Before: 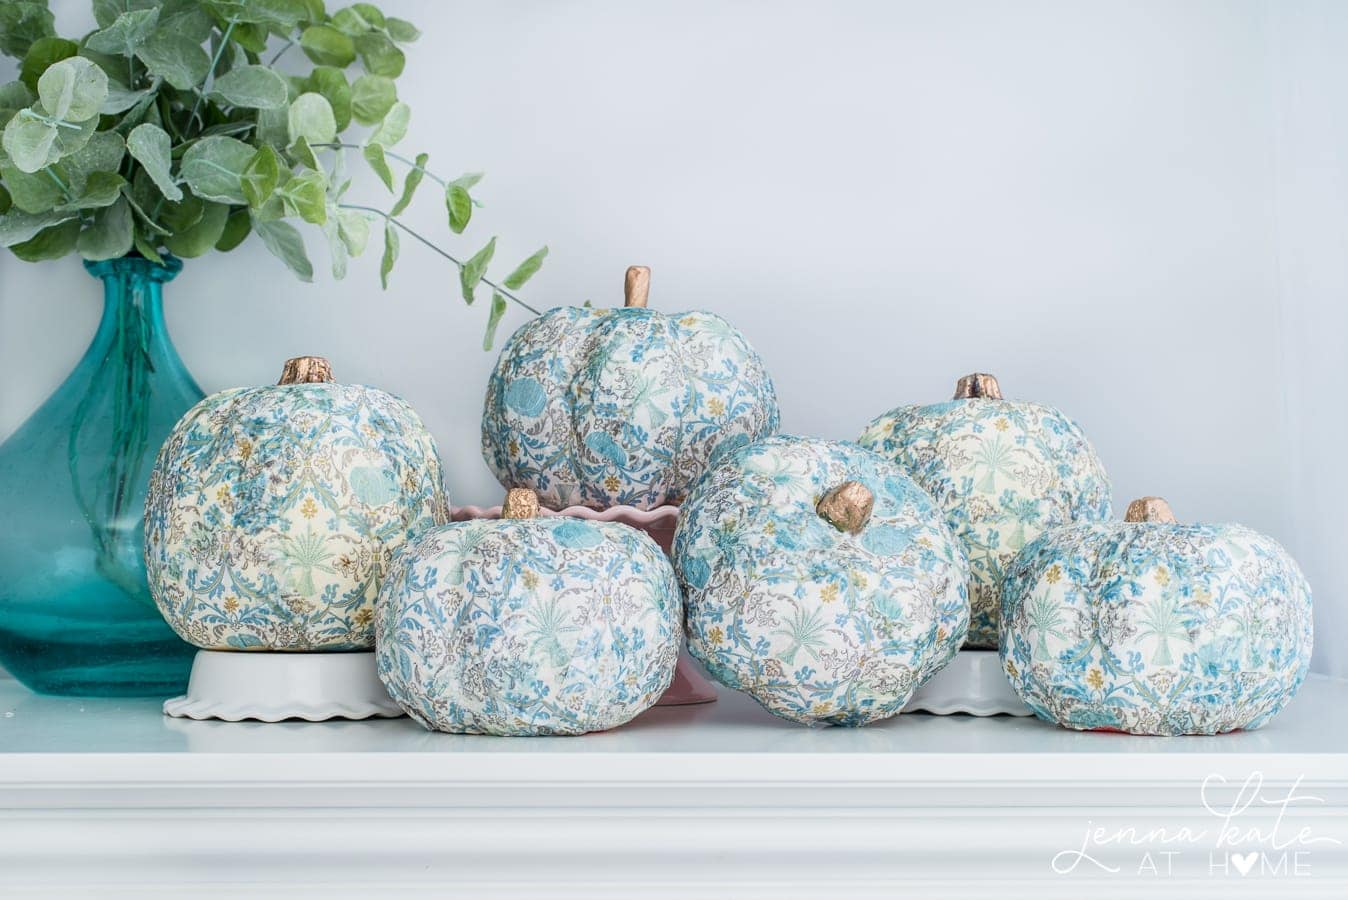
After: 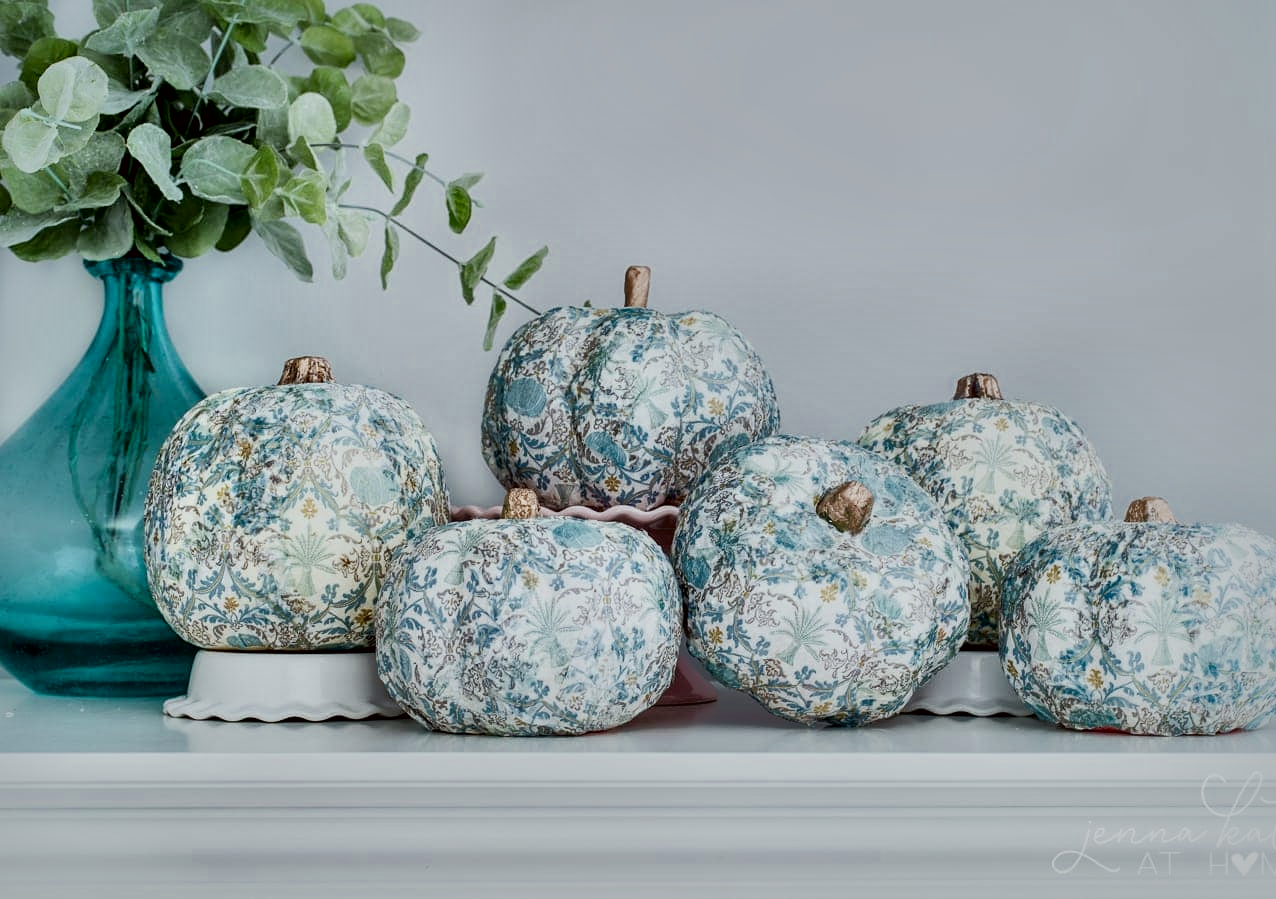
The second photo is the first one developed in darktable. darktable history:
color correction: highlights a* -2.76, highlights b* -2.31, shadows a* 2.43, shadows b* 2.63
local contrast: mode bilateral grid, contrast 44, coarseness 70, detail 215%, midtone range 0.2
crop and rotate: left 0%, right 5.338%
filmic rgb: black relative exposure -6.13 EV, white relative exposure 6.98 EV, hardness 2.26
shadows and highlights: on, module defaults
